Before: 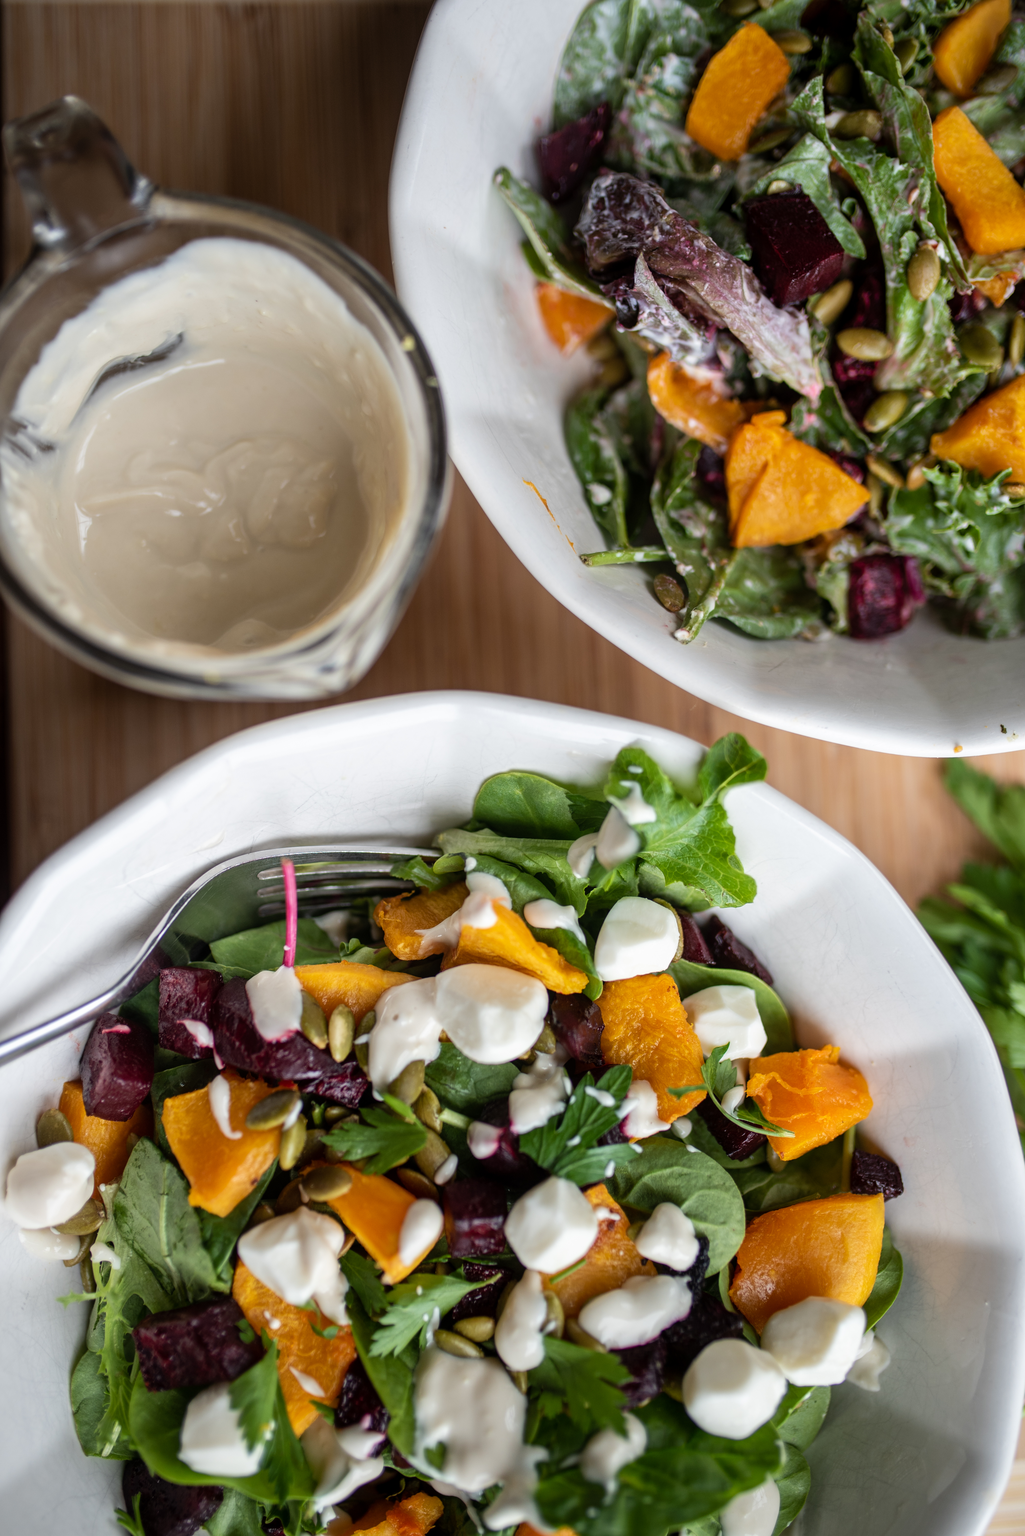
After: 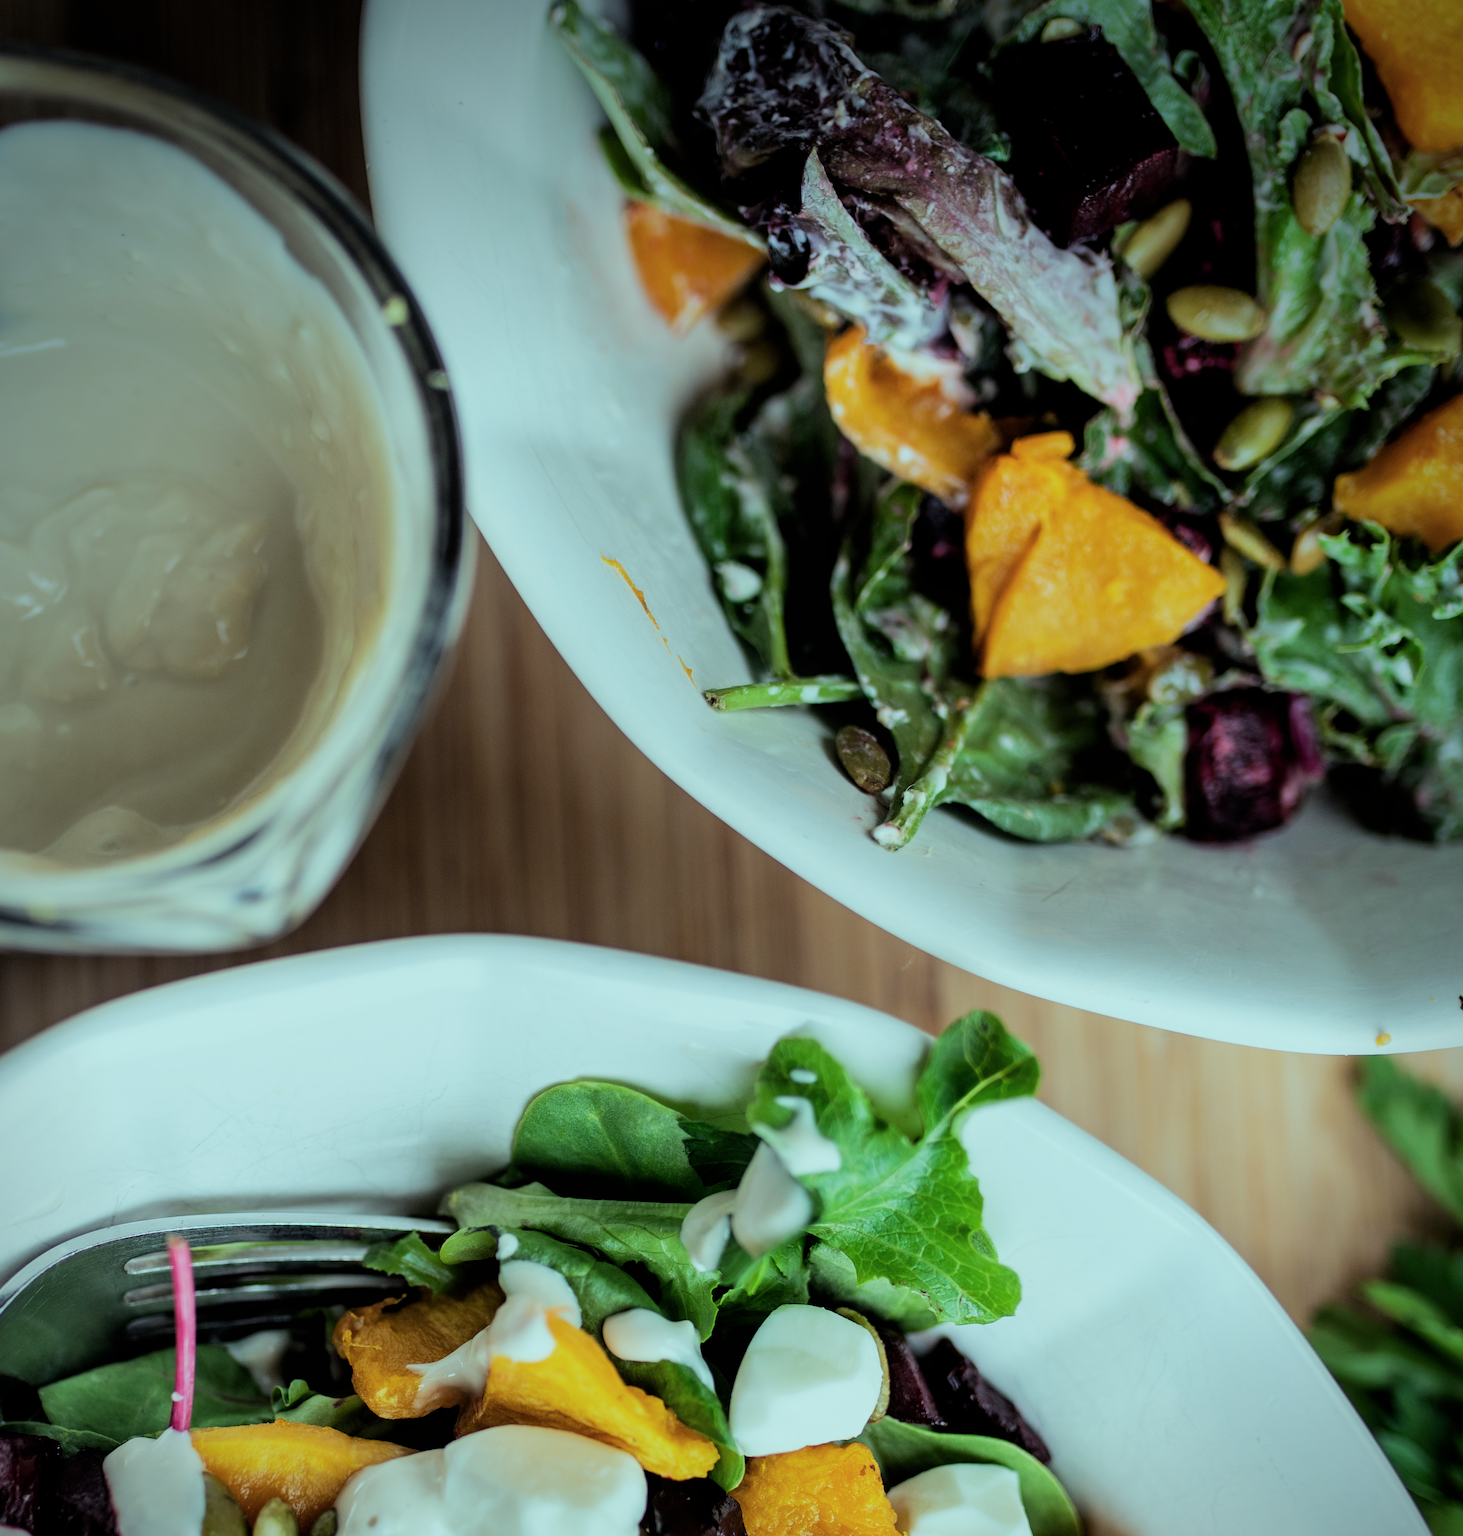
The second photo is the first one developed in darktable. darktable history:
crop: left 18.38%, top 11.092%, right 2.134%, bottom 33.217%
filmic rgb: black relative exposure -5 EV, hardness 2.88, contrast 1.2, highlights saturation mix -30%
vignetting: brightness -0.629, saturation -0.007, center (-0.028, 0.239)
color balance rgb: shadows lift › chroma 7.23%, shadows lift › hue 246.48°, highlights gain › chroma 5.38%, highlights gain › hue 196.93°, white fulcrum 1 EV
